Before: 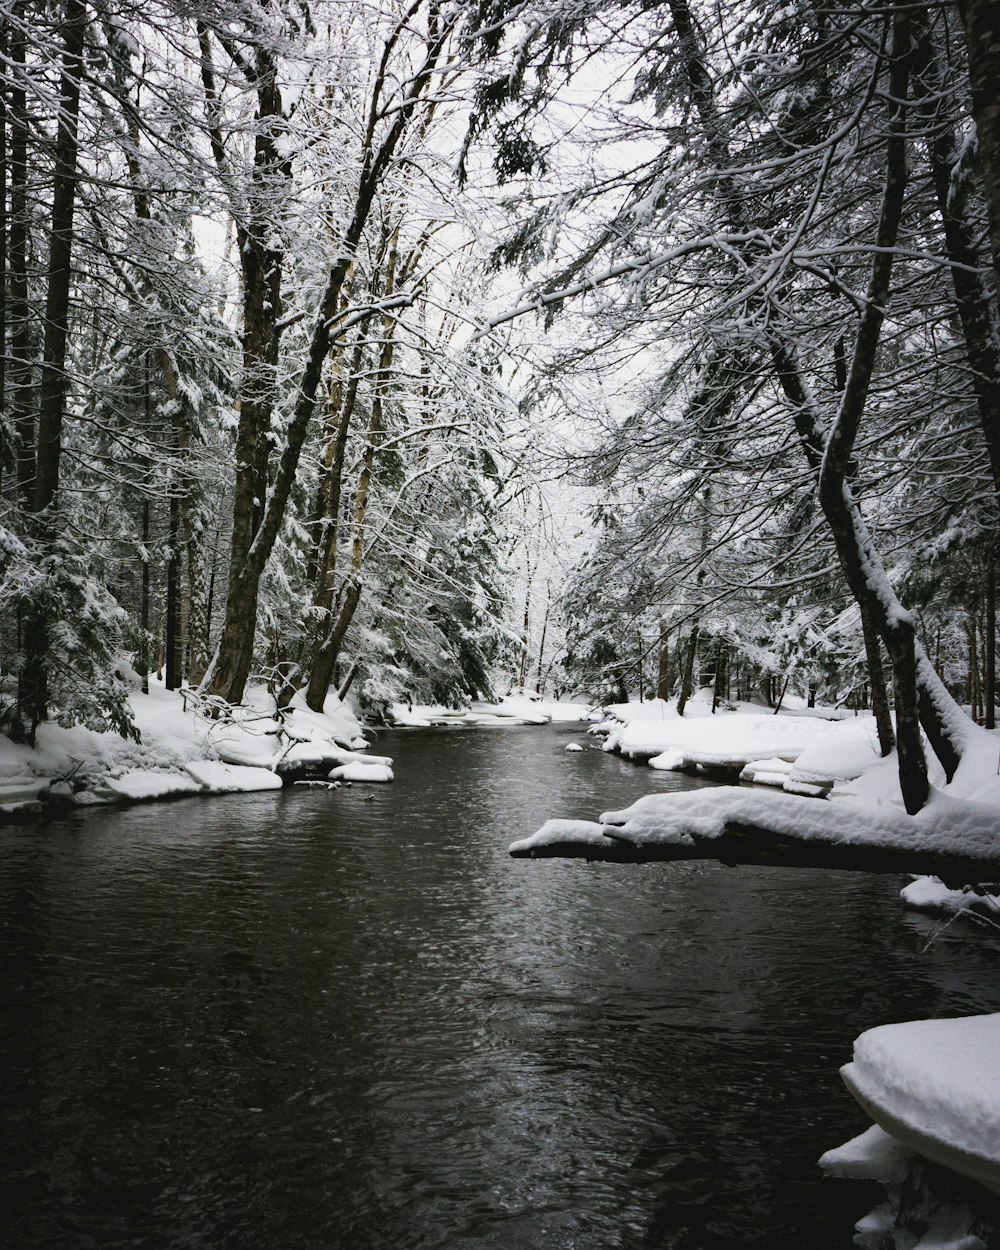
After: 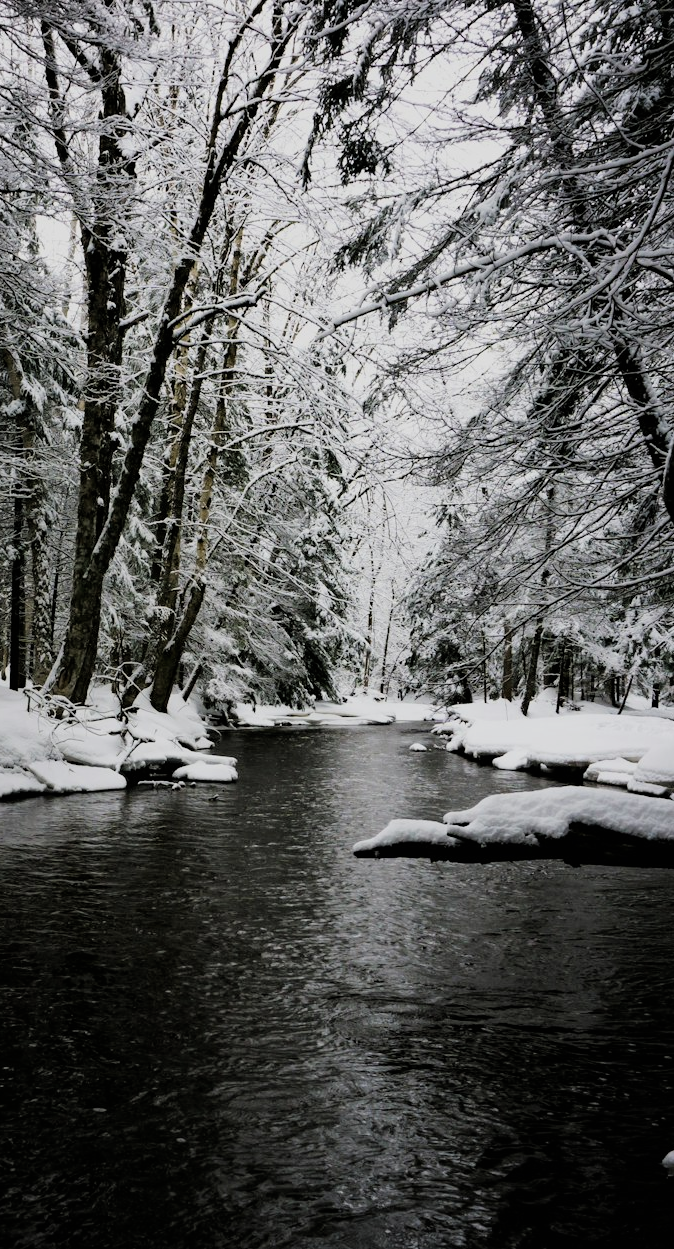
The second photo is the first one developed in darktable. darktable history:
filmic rgb: black relative exposure -5.87 EV, white relative exposure 3.4 EV, threshold 3.06 EV, hardness 3.69, enable highlight reconstruction true
crop and rotate: left 15.652%, right 16.897%
